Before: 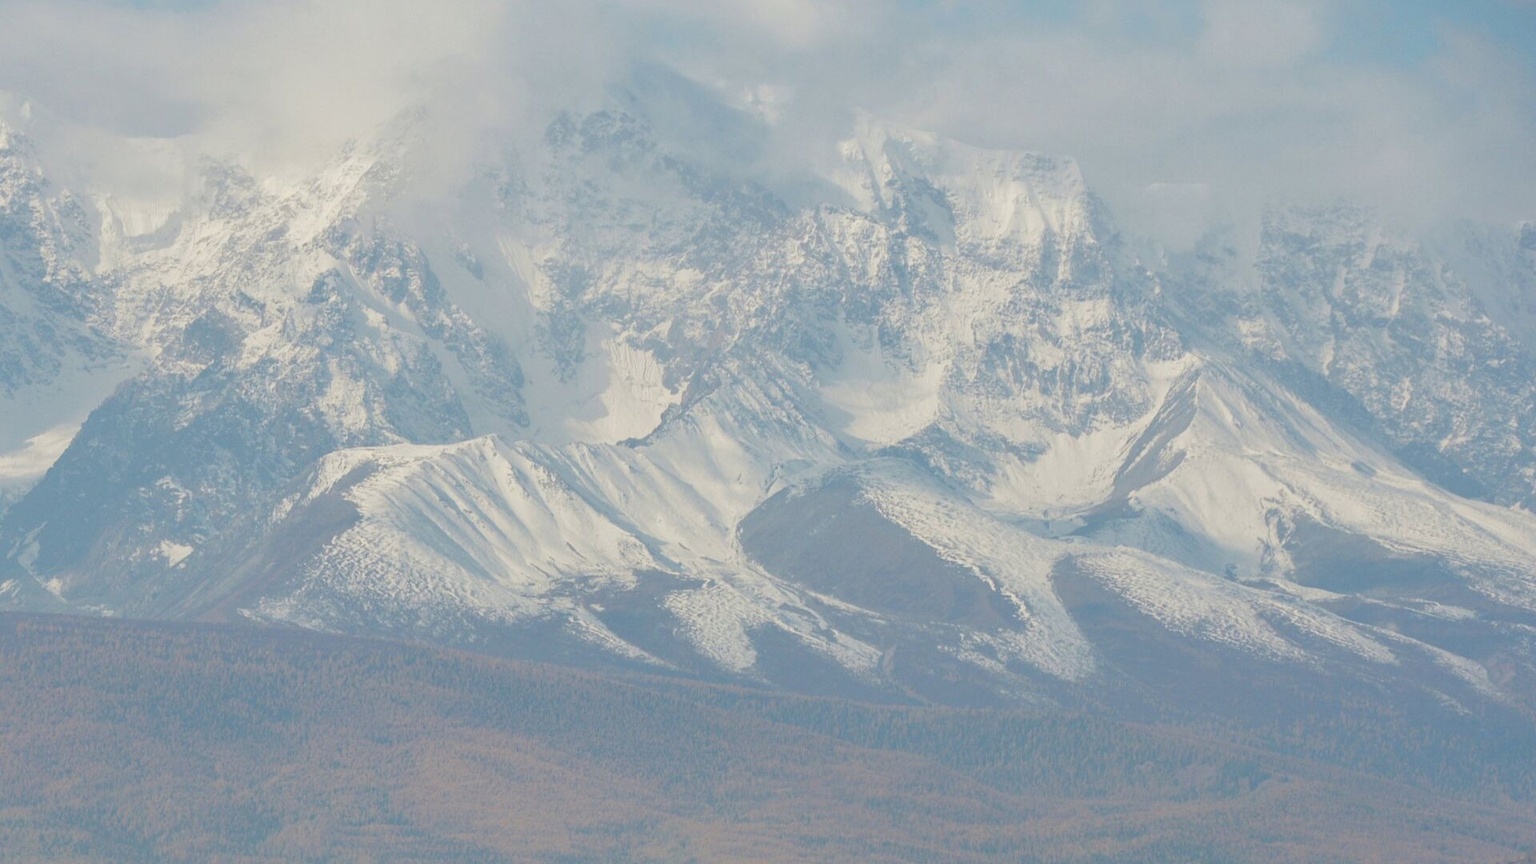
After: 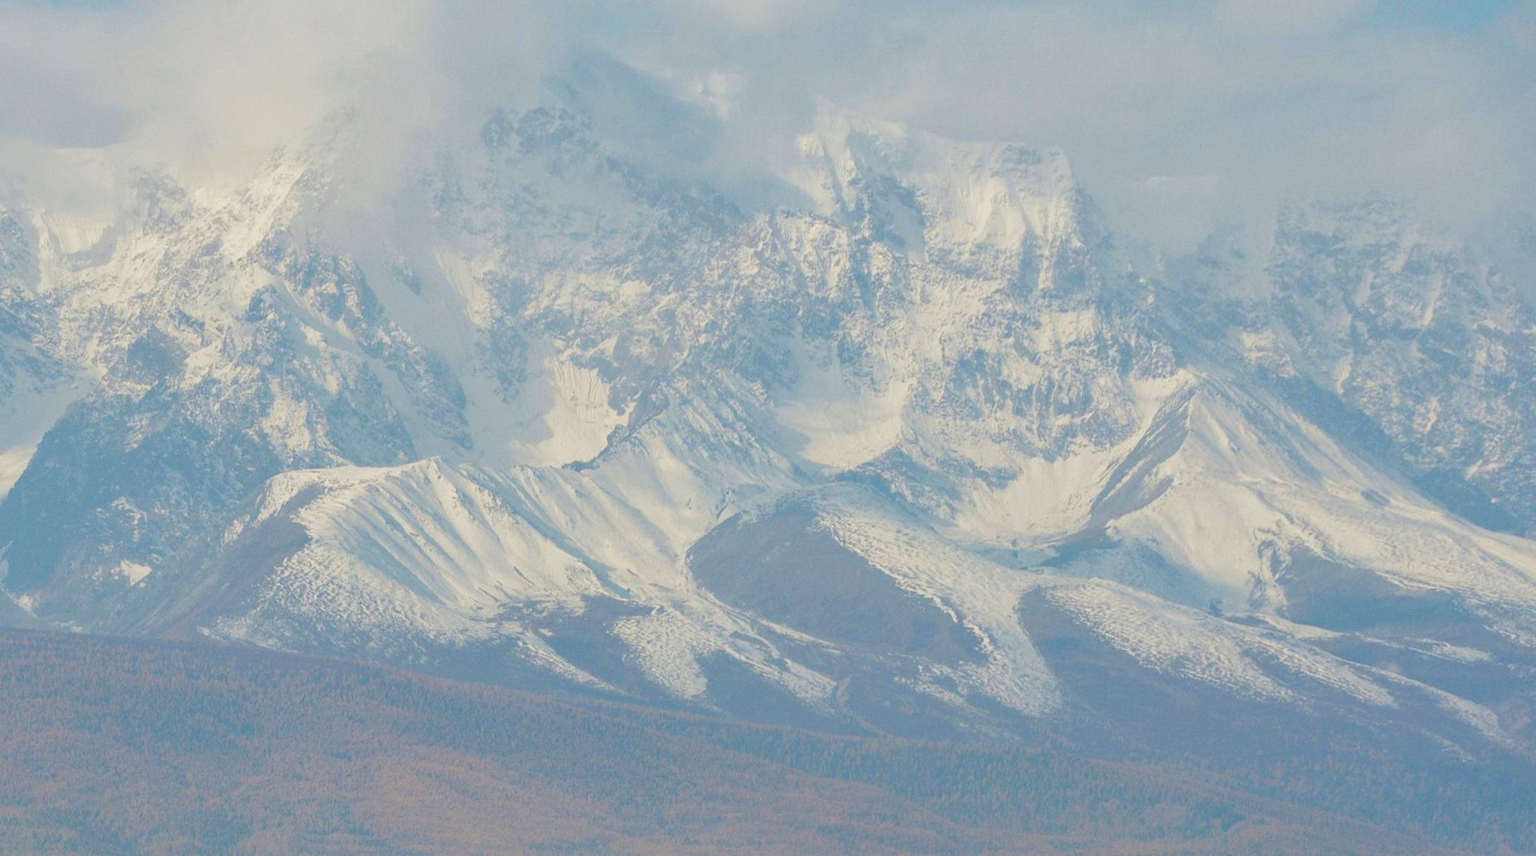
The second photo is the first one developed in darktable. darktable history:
color balance rgb: perceptual saturation grading › global saturation 20%, global vibrance 20%
grain: coarseness 14.57 ISO, strength 8.8%
rotate and perspective: rotation 0.062°, lens shift (vertical) 0.115, lens shift (horizontal) -0.133, crop left 0.047, crop right 0.94, crop top 0.061, crop bottom 0.94
